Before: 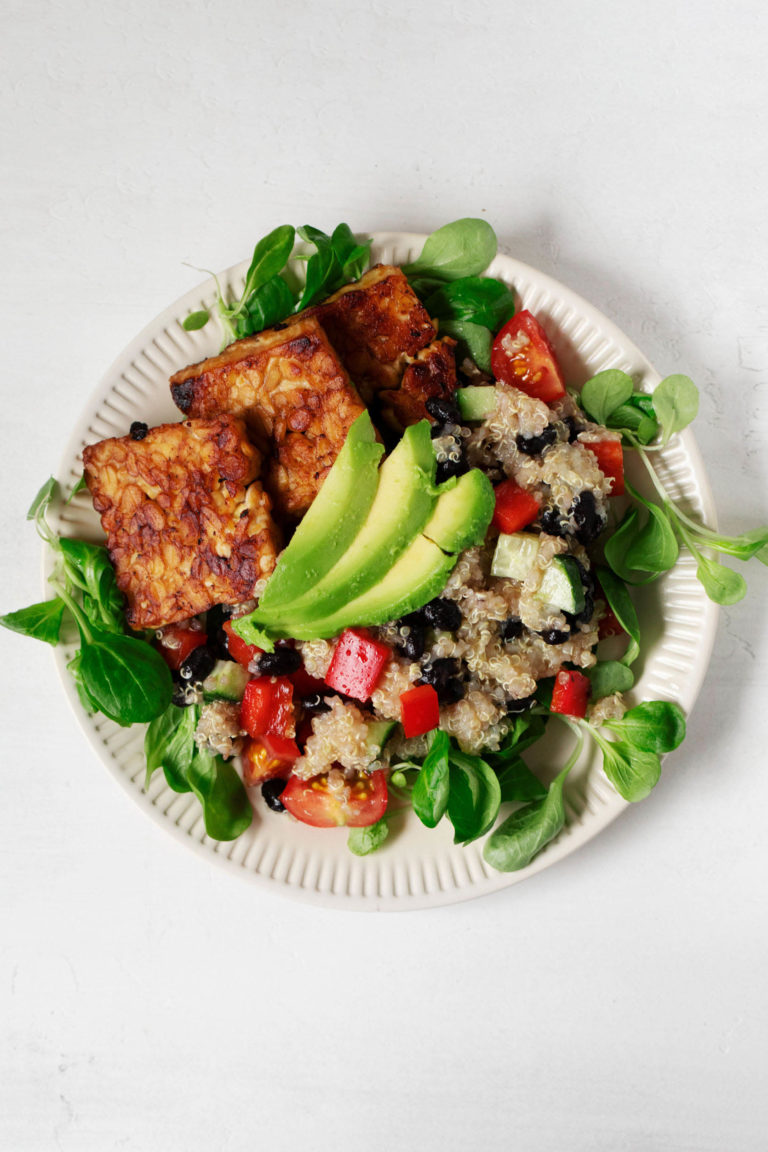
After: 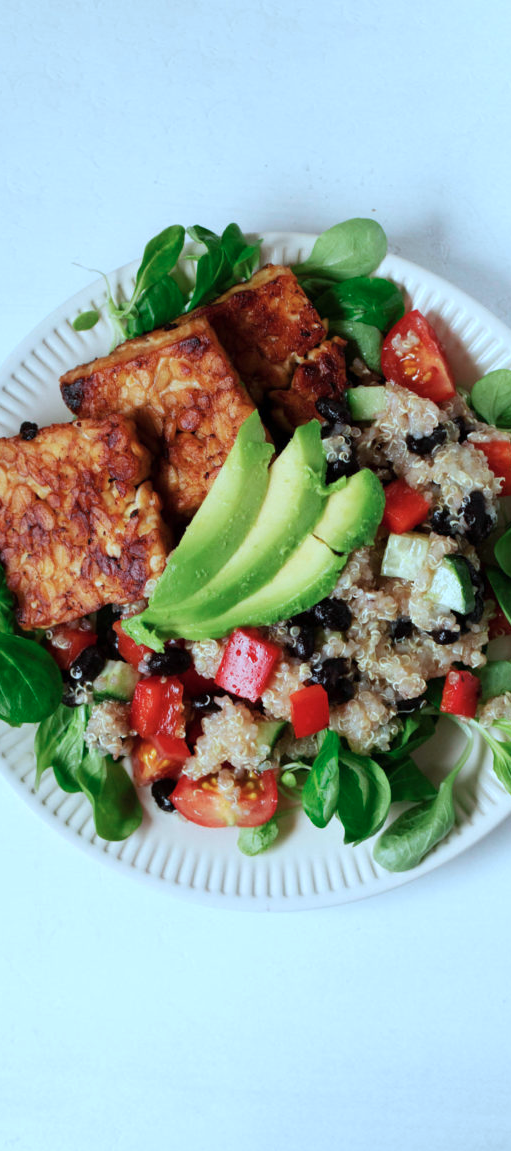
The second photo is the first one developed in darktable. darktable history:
crop and rotate: left 14.436%, right 18.898%
color correction: highlights a* -9.73, highlights b* -21.22
